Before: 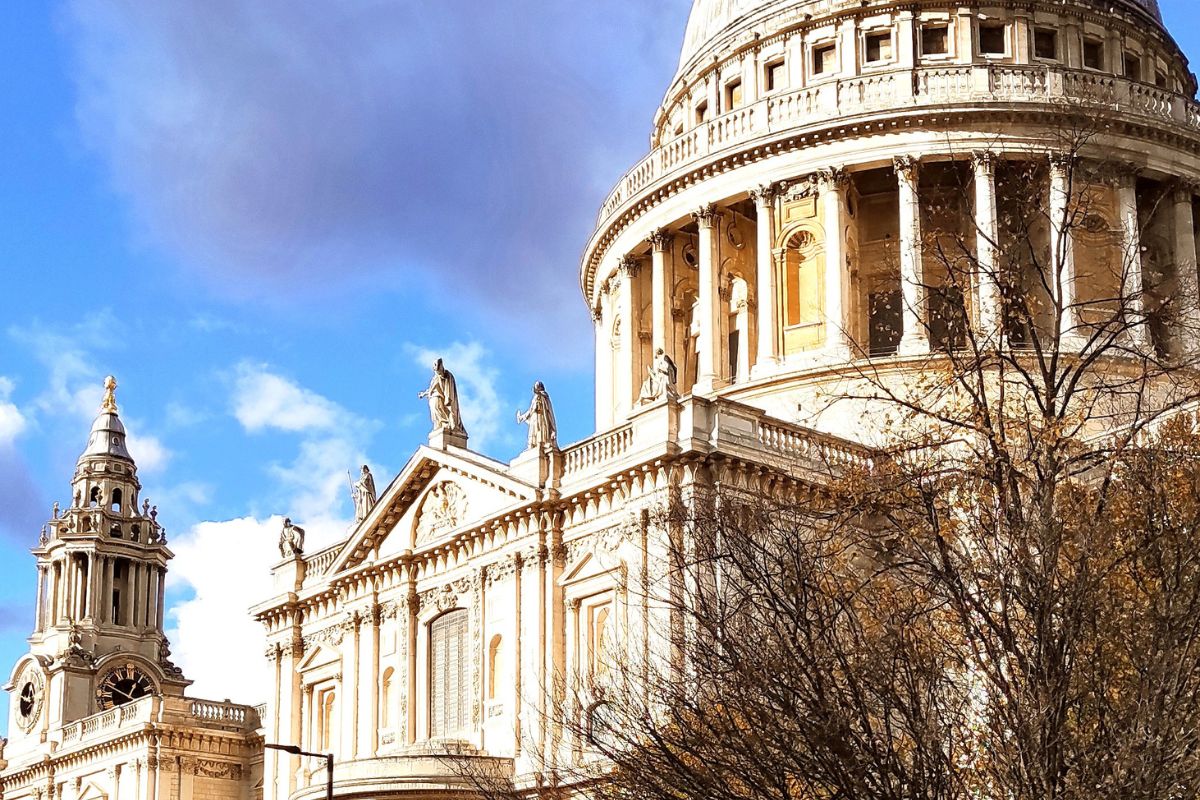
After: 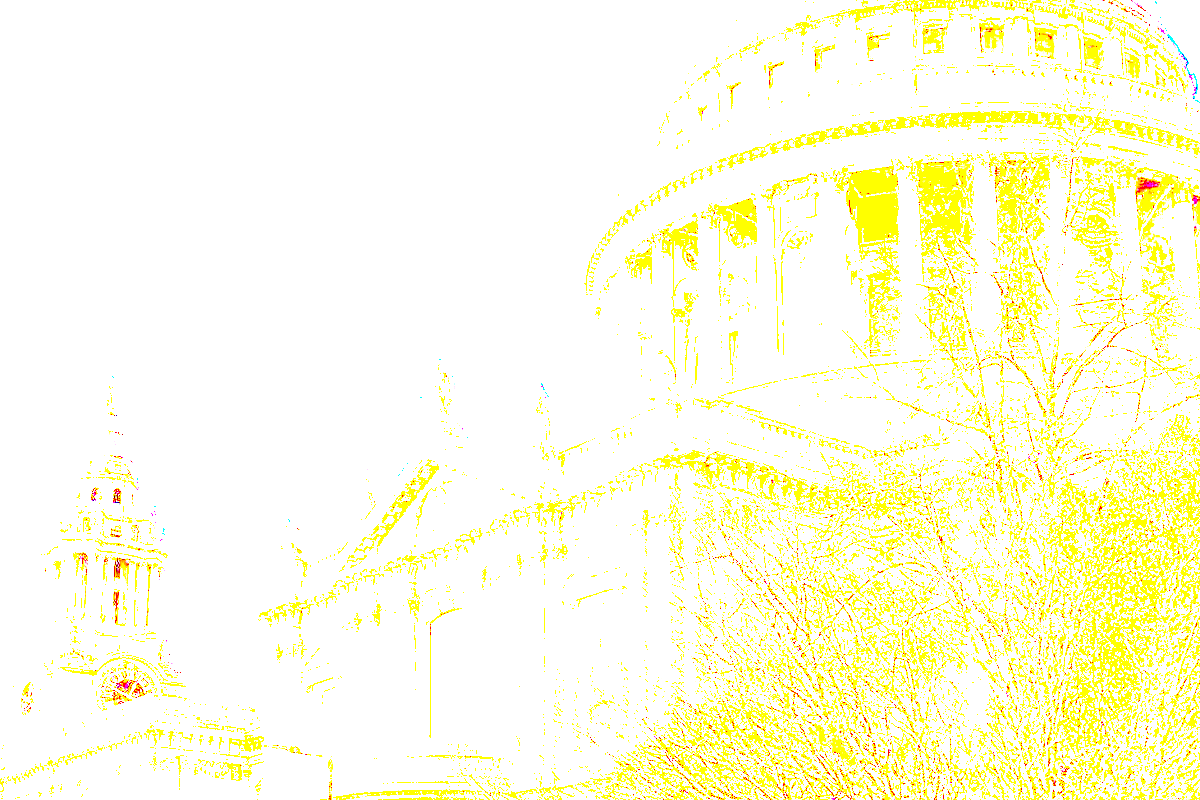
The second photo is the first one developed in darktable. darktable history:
color balance rgb: linear chroma grading › shadows -40%, linear chroma grading › highlights 40%, linear chroma grading › global chroma 45%, linear chroma grading › mid-tones -30%, perceptual saturation grading › global saturation 55%, perceptual saturation grading › highlights -50%, perceptual saturation grading › mid-tones 40%, perceptual saturation grading › shadows 30%, perceptual brilliance grading › global brilliance 20%, perceptual brilliance grading › shadows -40%, global vibrance 35%
tone equalizer: -8 EV -0.75 EV, -7 EV -0.7 EV, -6 EV -0.6 EV, -5 EV -0.4 EV, -3 EV 0.4 EV, -2 EV 0.6 EV, -1 EV 0.7 EV, +0 EV 0.75 EV, edges refinement/feathering 500, mask exposure compensation -1.57 EV, preserve details no
exposure: exposure 8 EV, compensate highlight preservation false
color balance: lift [1.01, 1, 1, 1], gamma [1.097, 1, 1, 1], gain [0.85, 1, 1, 1]
color calibration: illuminant as shot in camera, x 0.358, y 0.373, temperature 4628.91 K
